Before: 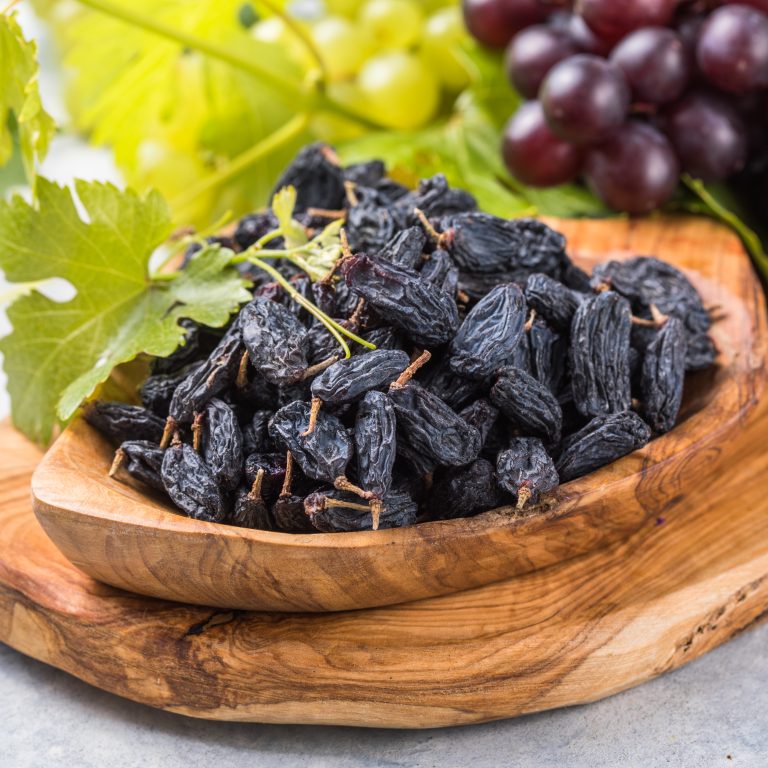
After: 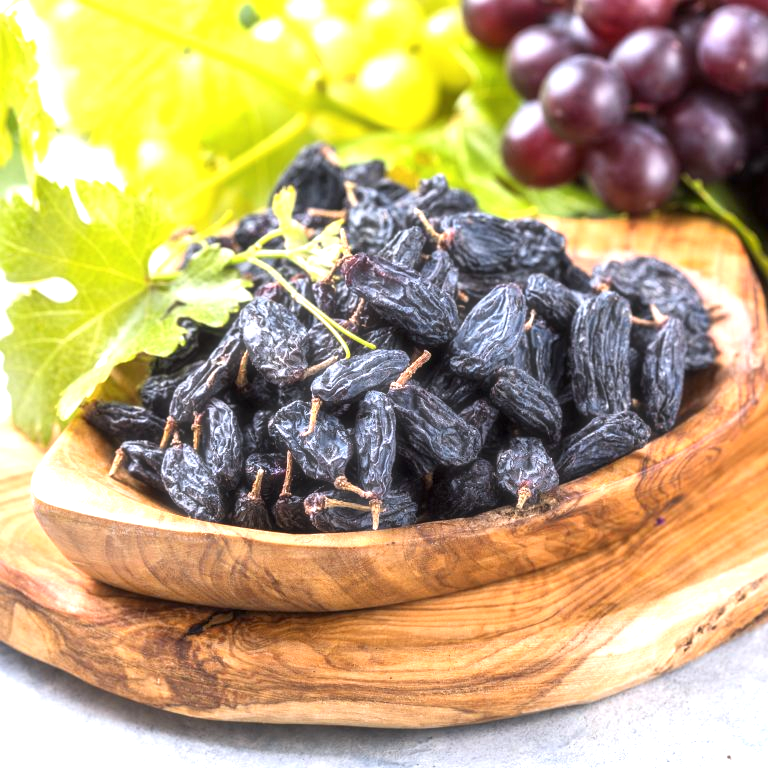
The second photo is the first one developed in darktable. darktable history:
white balance: red 0.983, blue 1.036
haze removal: strength -0.09, distance 0.358, compatibility mode true, adaptive false
exposure: black level correction 0.001, exposure 1 EV, compensate highlight preservation false
